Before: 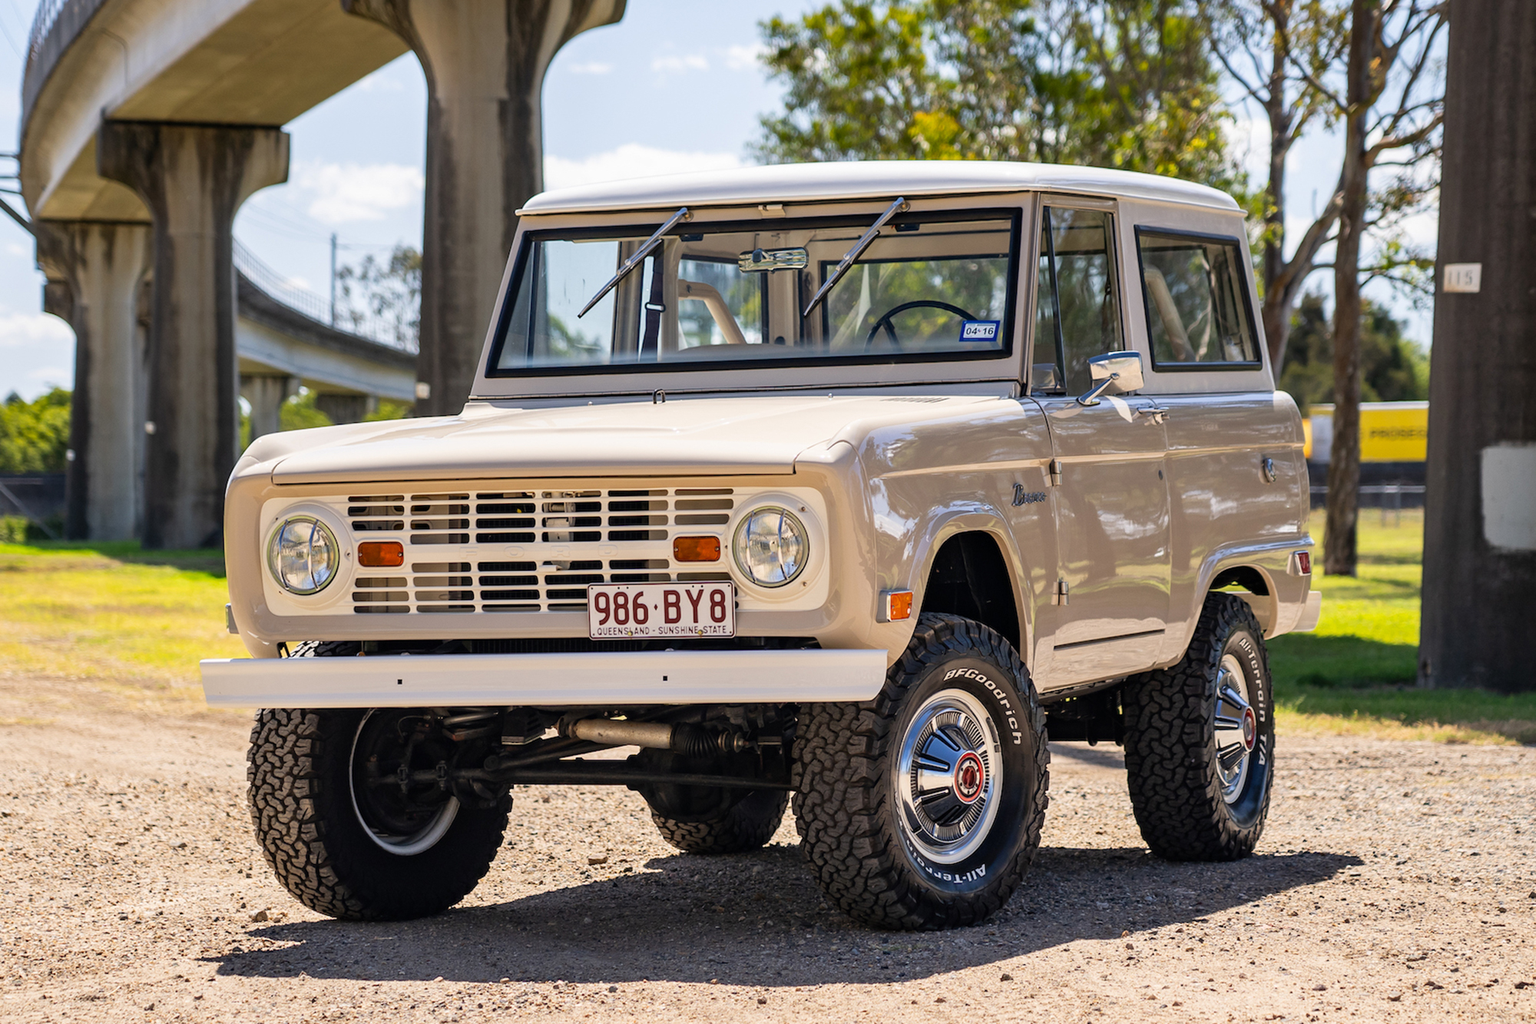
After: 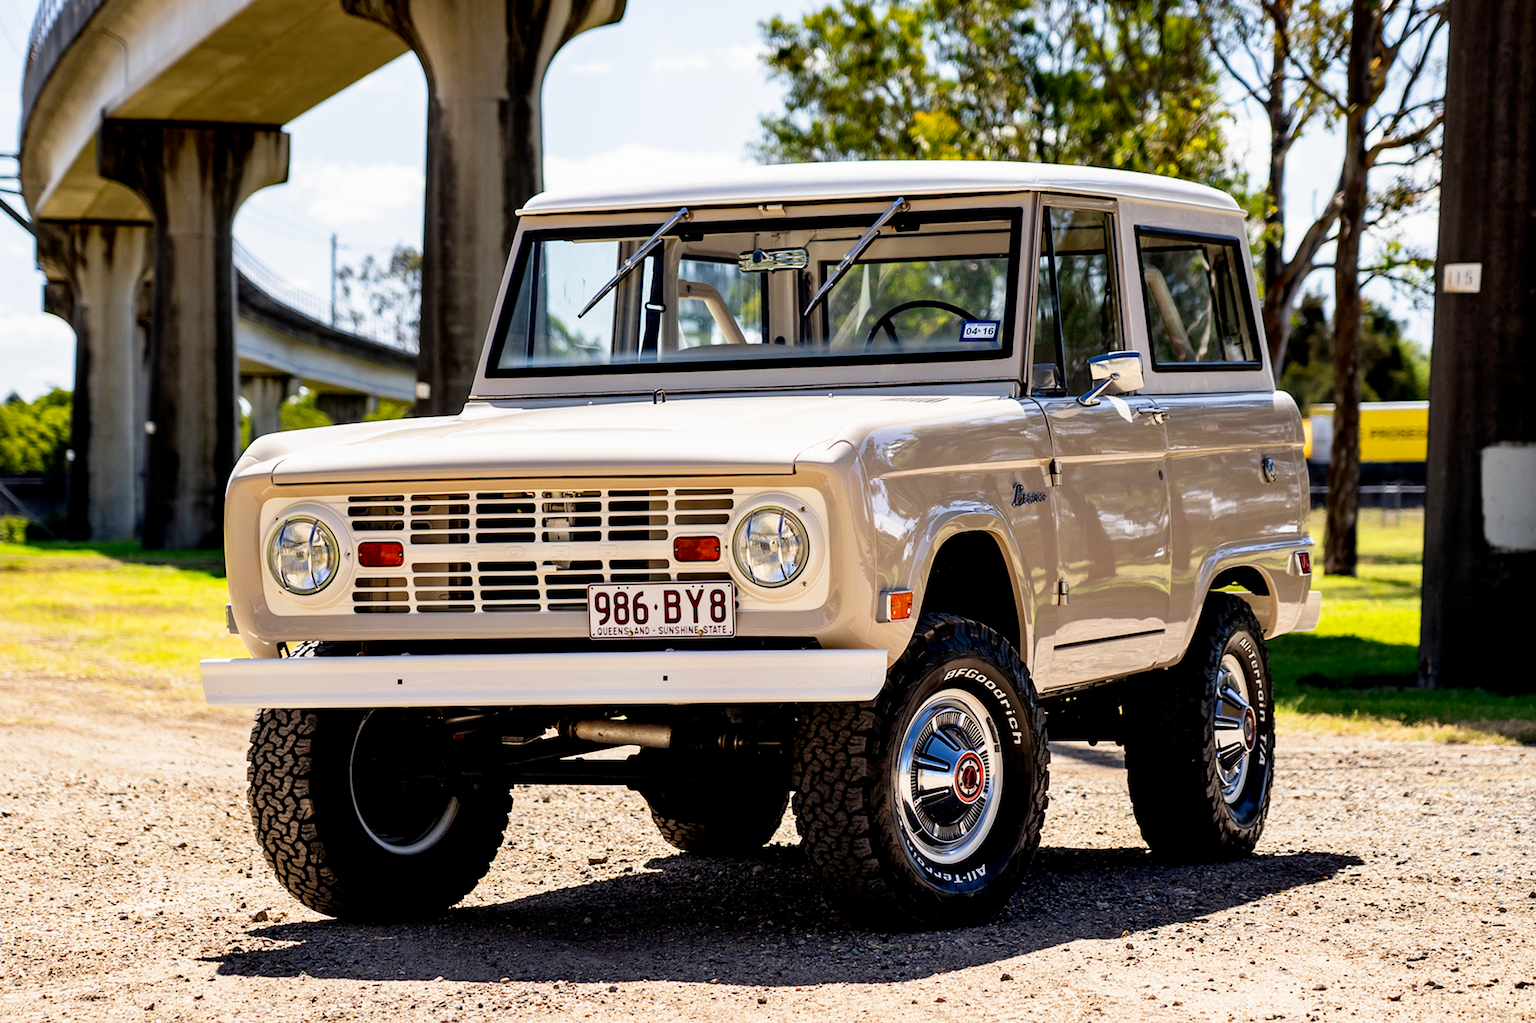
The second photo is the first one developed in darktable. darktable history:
filmic rgb: black relative exposure -8.7 EV, white relative exposure 2.7 EV, threshold 3 EV, target black luminance 0%, hardness 6.25, latitude 75%, contrast 1.325, highlights saturation mix -5%, preserve chrominance no, color science v5 (2021), iterations of high-quality reconstruction 0, enable highlight reconstruction true
exposure: black level correction 0.012, compensate highlight preservation false
